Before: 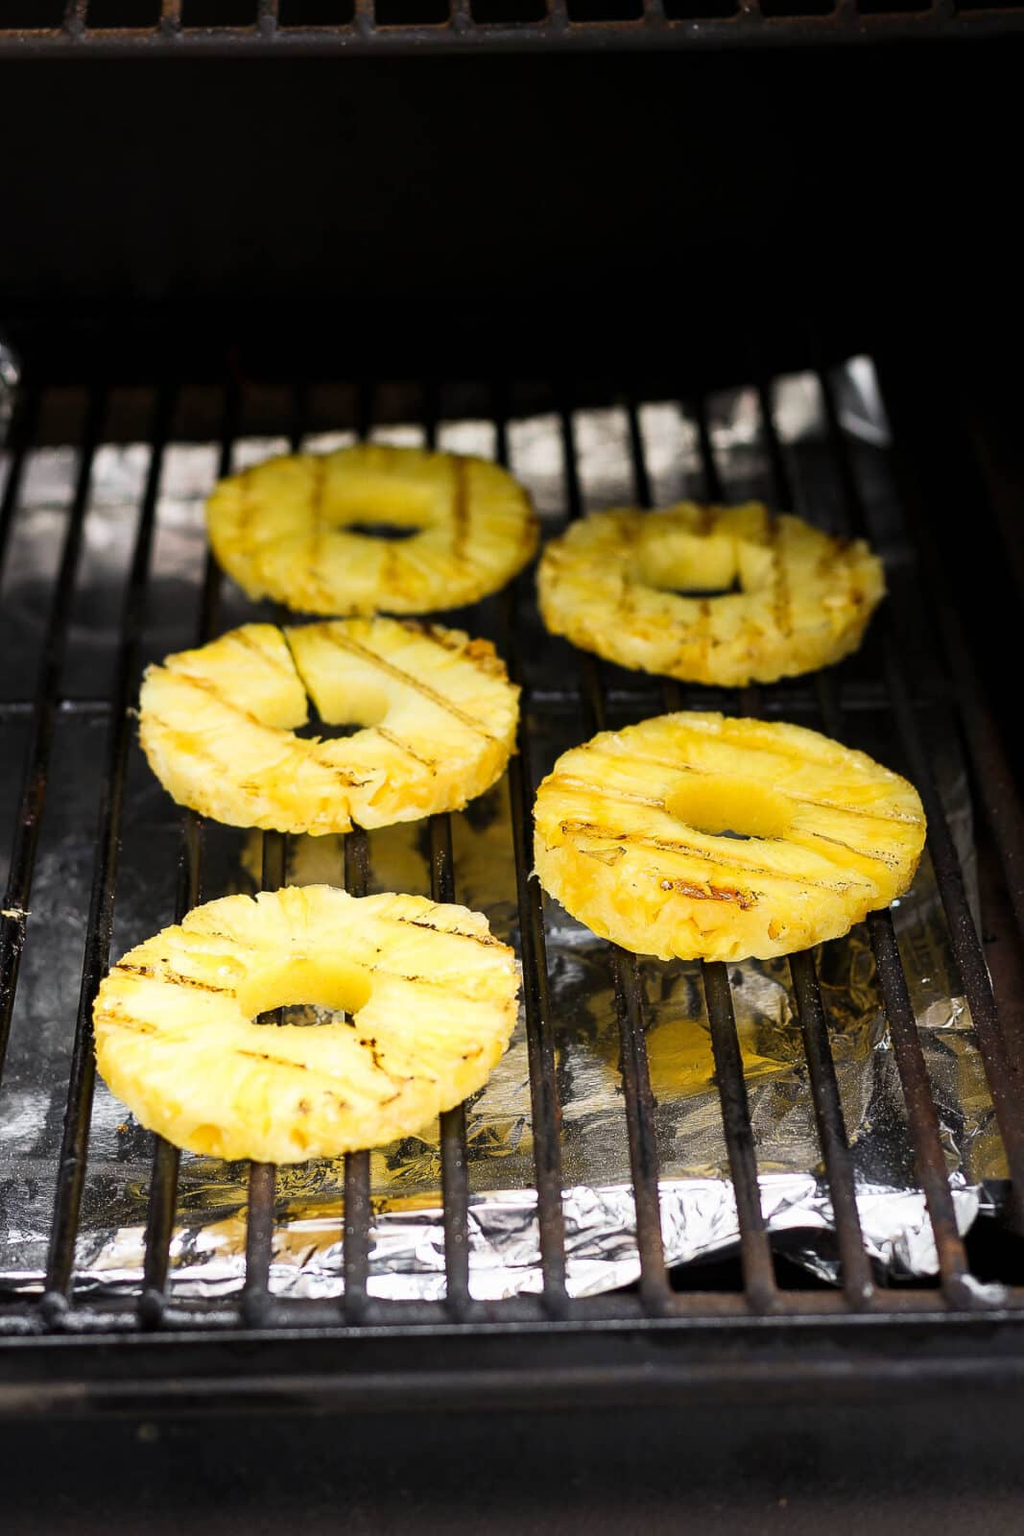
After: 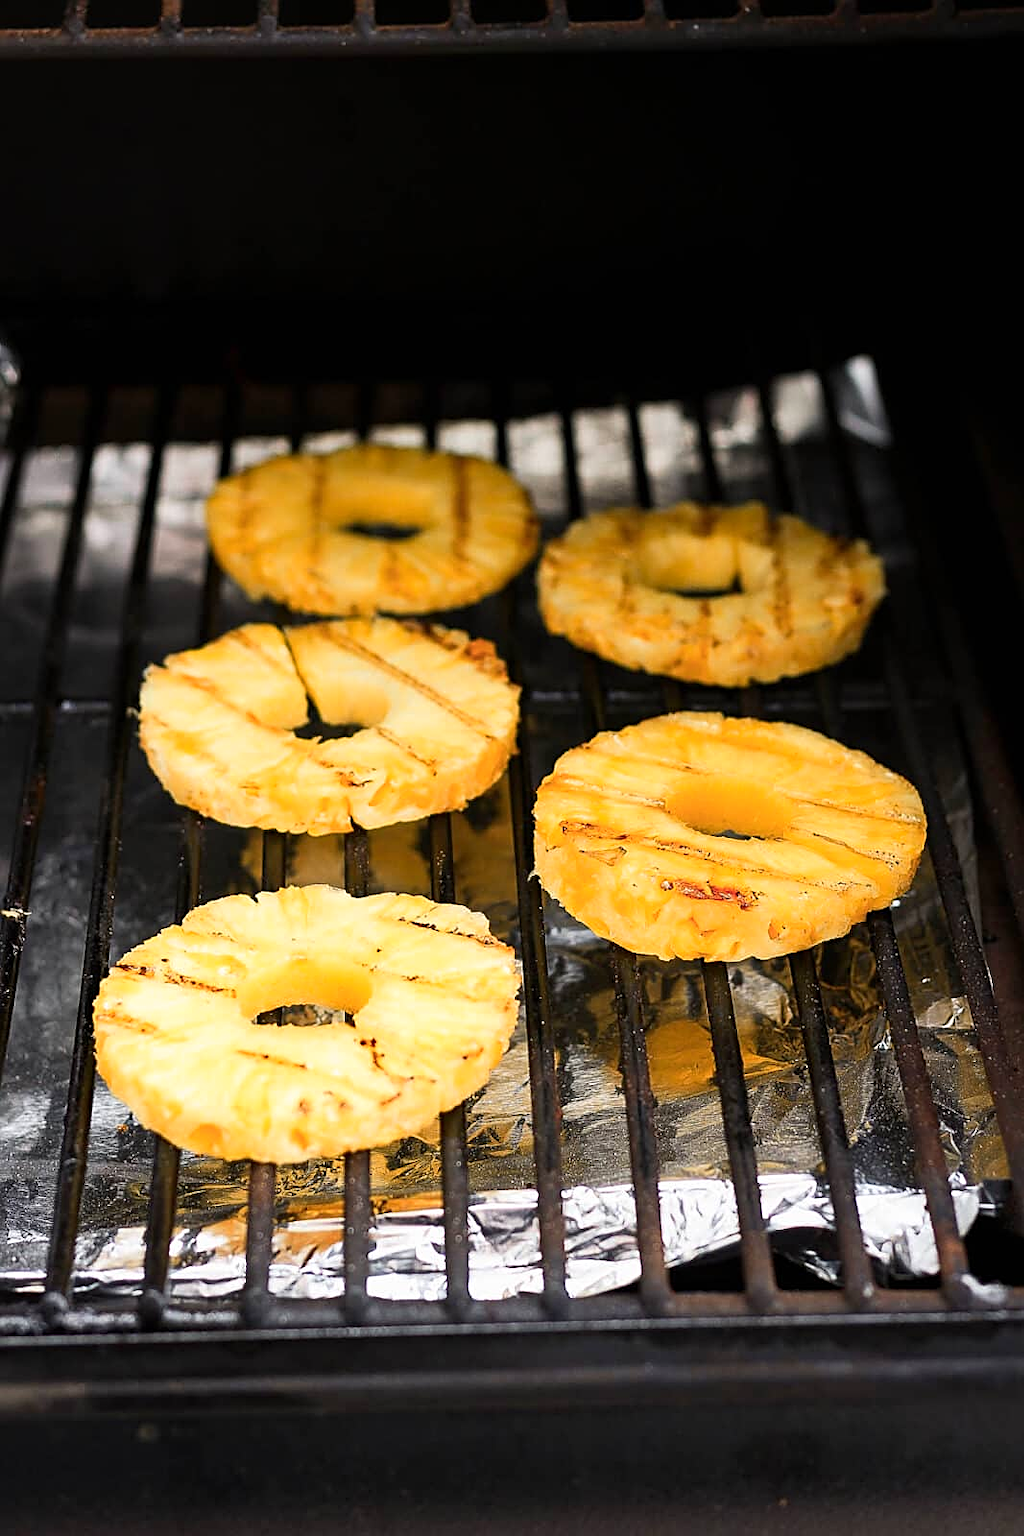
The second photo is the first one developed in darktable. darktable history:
sharpen: on, module defaults
color zones: curves: ch1 [(0.263, 0.53) (0.376, 0.287) (0.487, 0.512) (0.748, 0.547) (1, 0.513)]; ch2 [(0.262, 0.45) (0.751, 0.477)]
